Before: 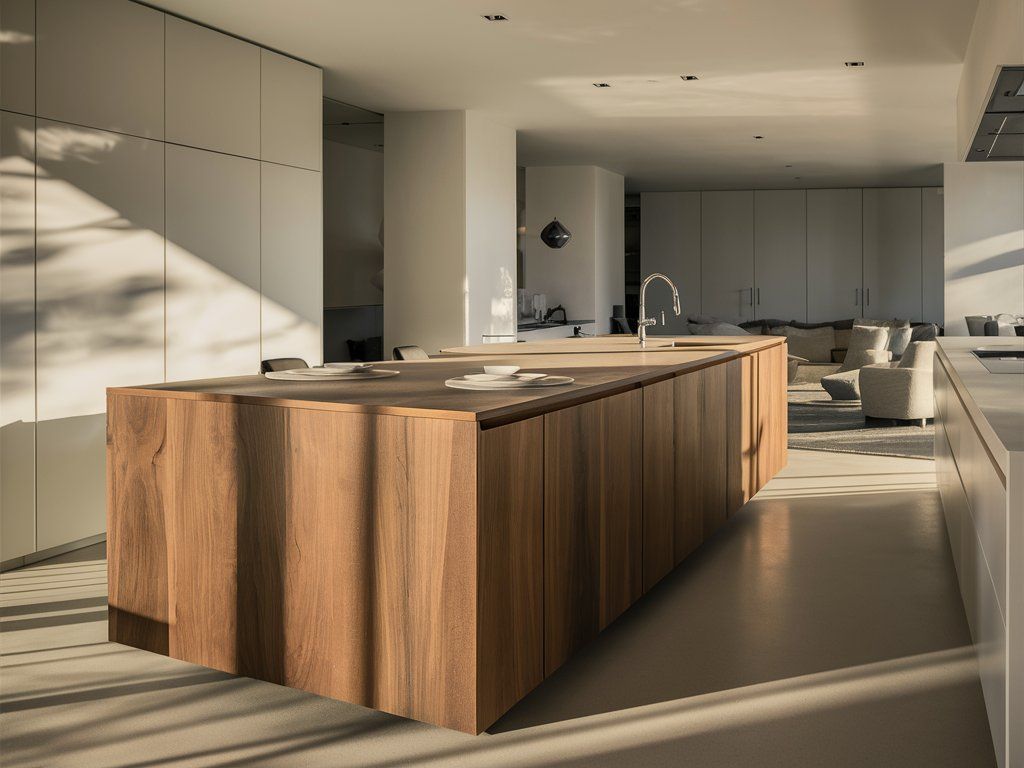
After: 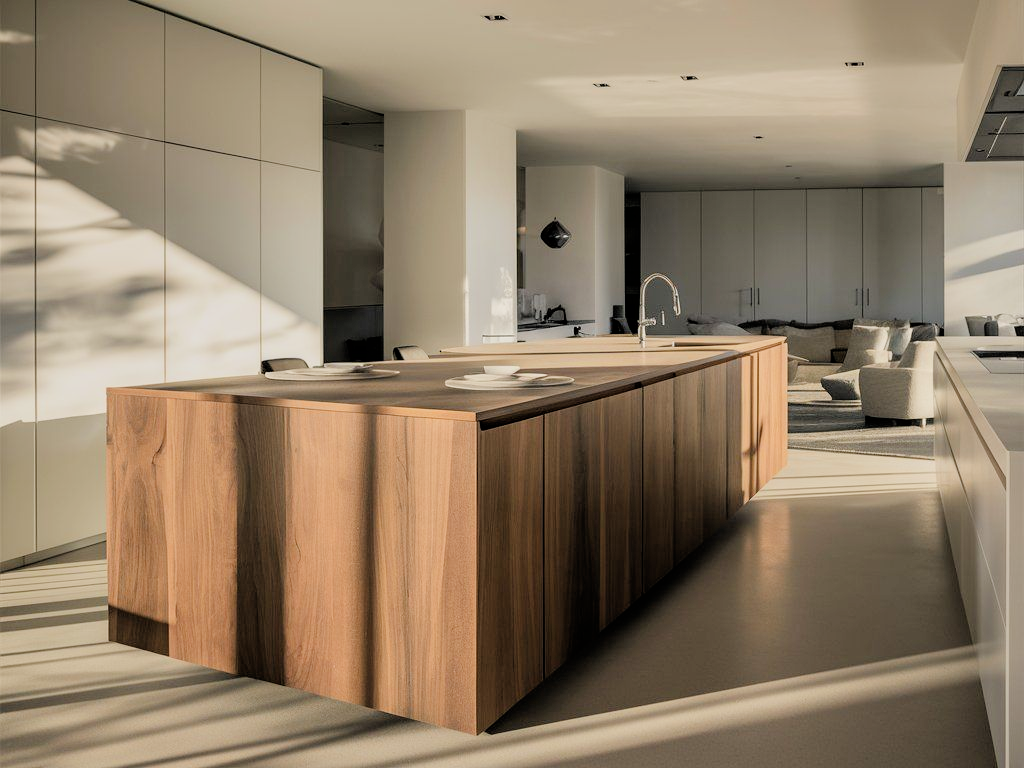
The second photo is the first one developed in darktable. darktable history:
exposure: black level correction -0.002, exposure 0.537 EV, compensate highlight preservation false
filmic rgb: black relative exposure -4.75 EV, white relative exposure 4.06 EV, hardness 2.79
